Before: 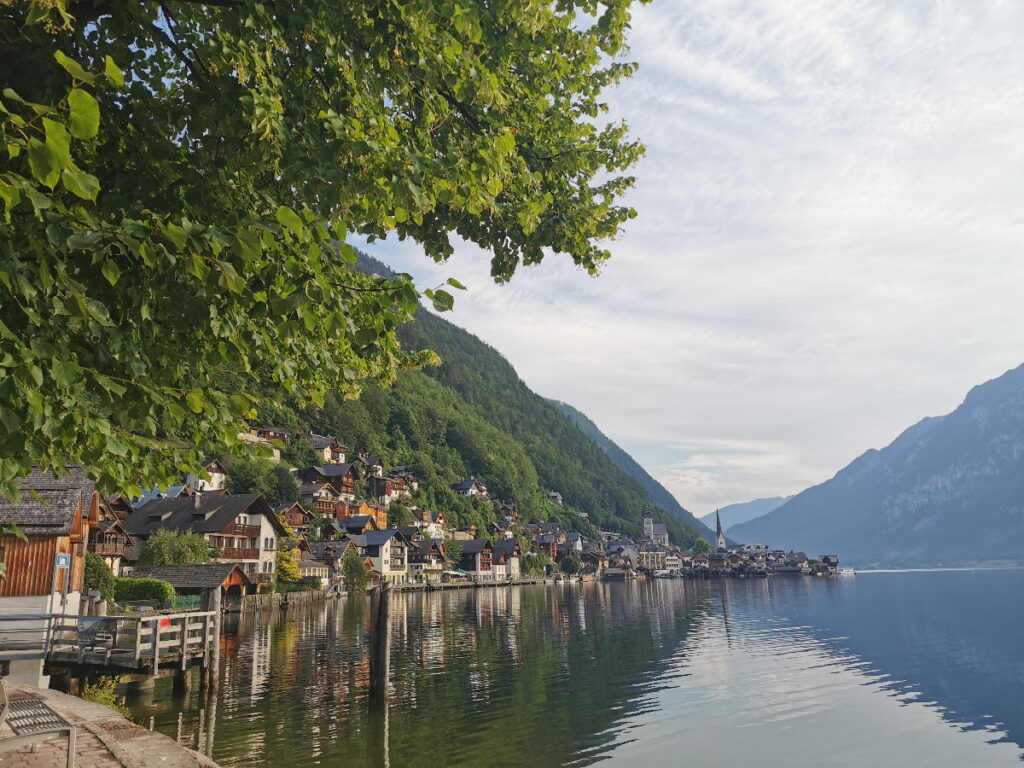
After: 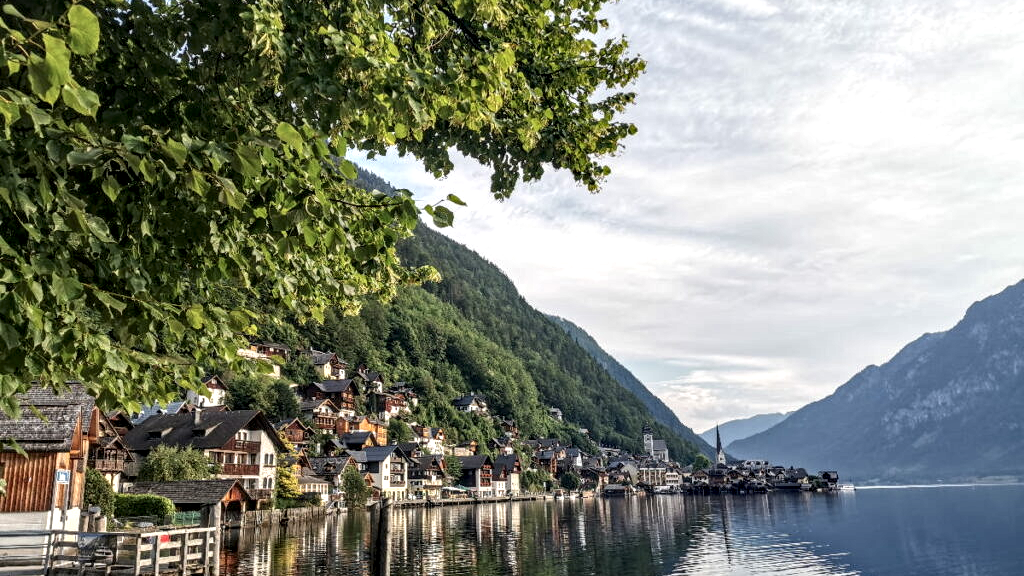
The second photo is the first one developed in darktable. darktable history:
local contrast: detail 202%
crop: top 11.008%, bottom 13.931%
